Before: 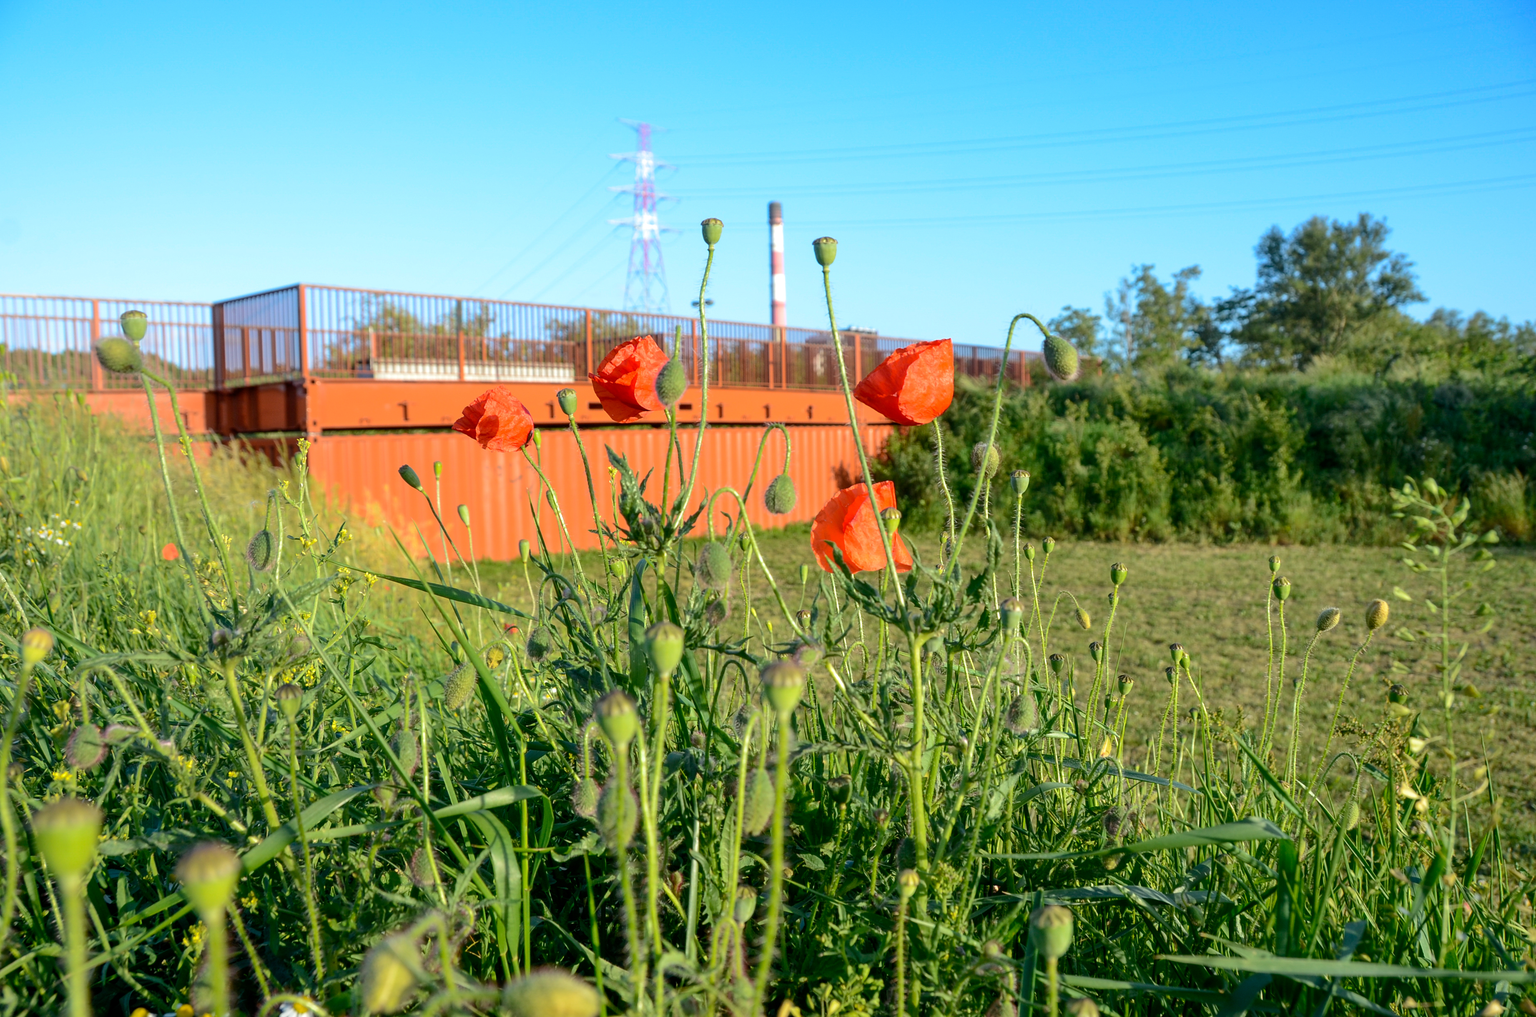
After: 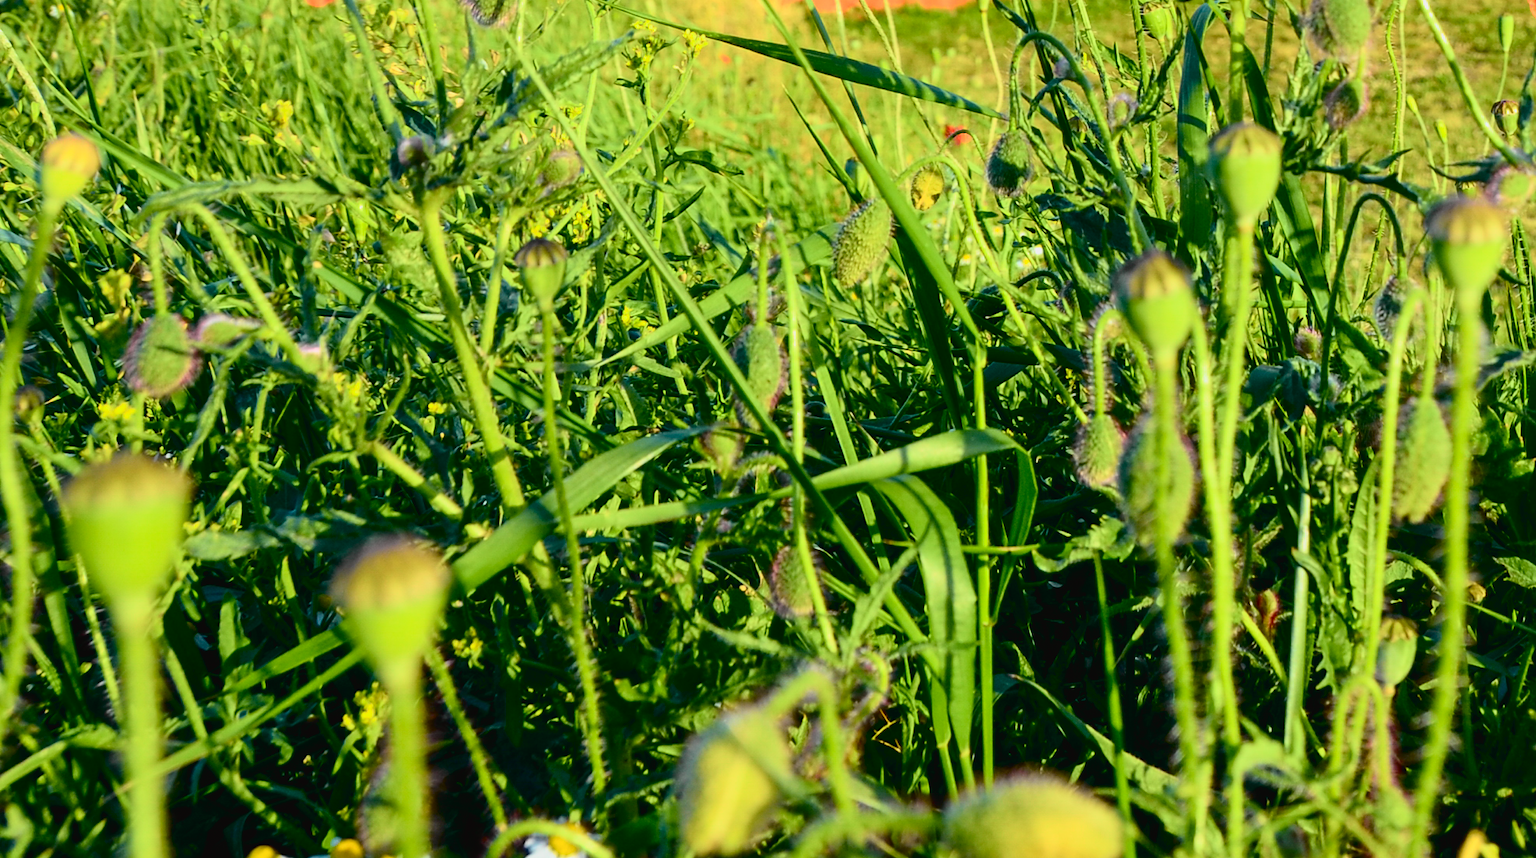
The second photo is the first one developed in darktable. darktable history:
crop and rotate: top 54.778%, right 46.61%, bottom 0.159%
tone curve: curves: ch0 [(0, 0.023) (0.132, 0.075) (0.256, 0.2) (0.463, 0.494) (0.699, 0.816) (0.813, 0.898) (1, 0.943)]; ch1 [(0, 0) (0.32, 0.306) (0.441, 0.41) (0.476, 0.466) (0.498, 0.5) (0.518, 0.519) (0.546, 0.571) (0.604, 0.651) (0.733, 0.817) (1, 1)]; ch2 [(0, 0) (0.312, 0.313) (0.431, 0.425) (0.483, 0.477) (0.503, 0.503) (0.526, 0.507) (0.564, 0.575) (0.614, 0.695) (0.713, 0.767) (0.985, 0.966)], color space Lab, independent channels
